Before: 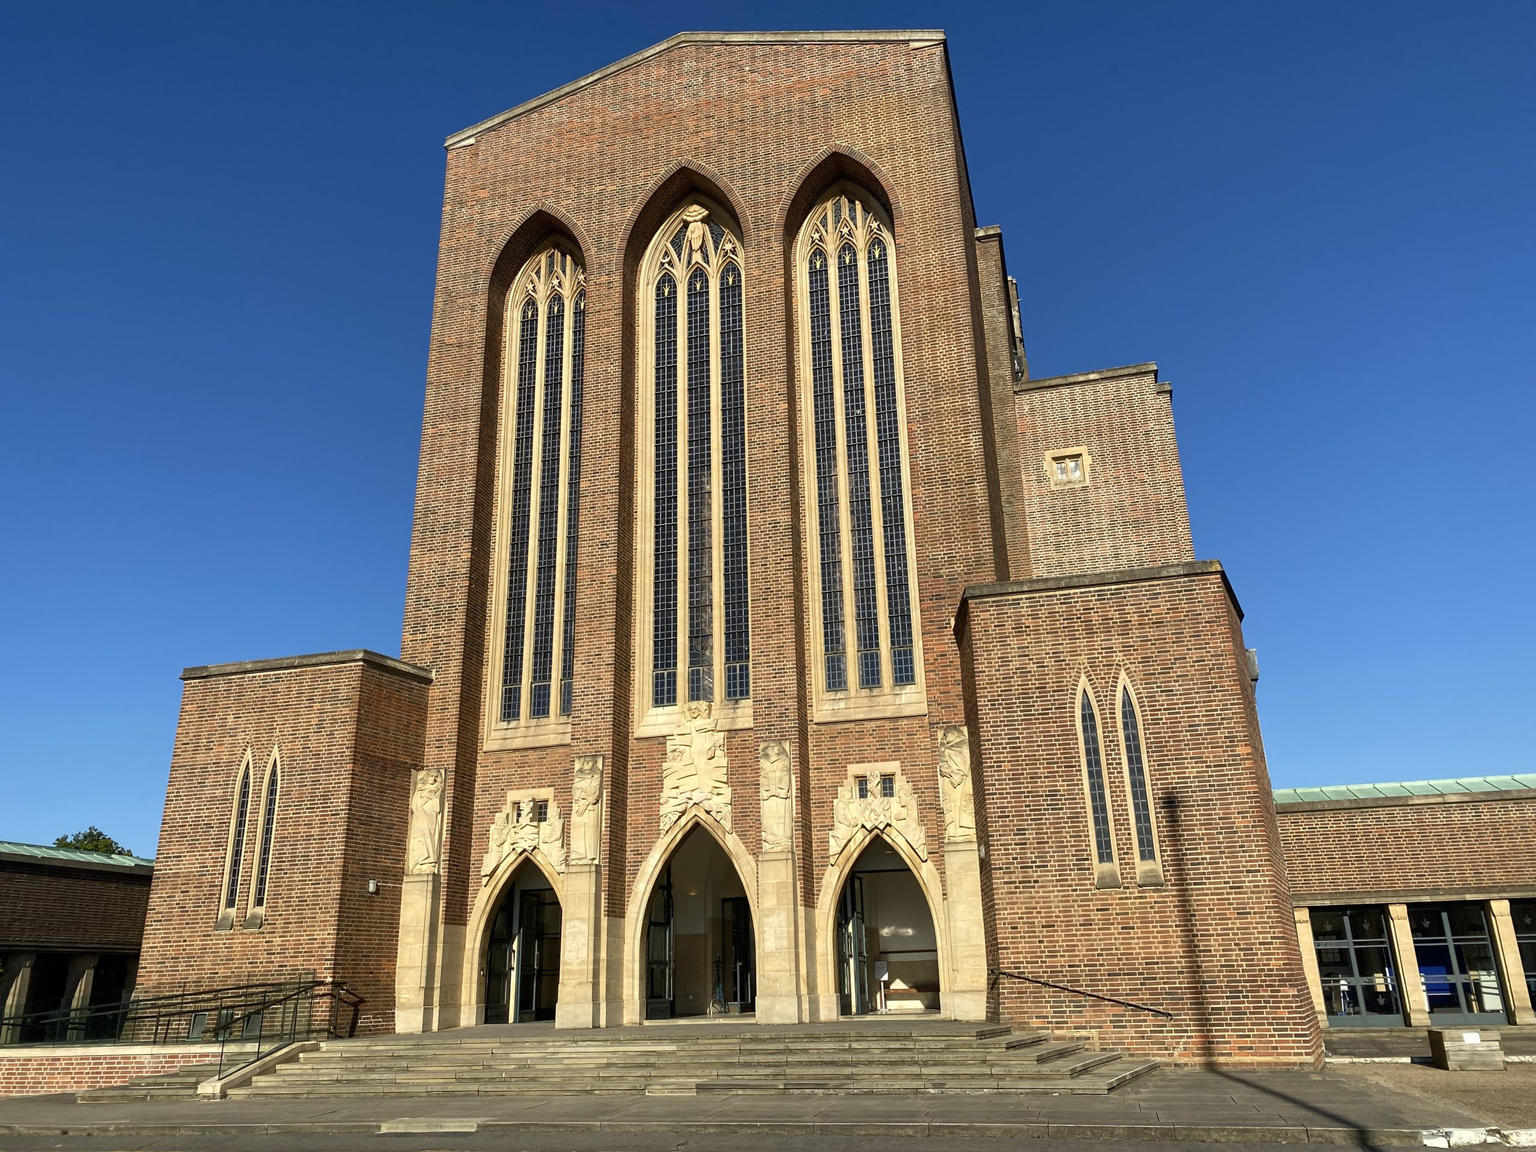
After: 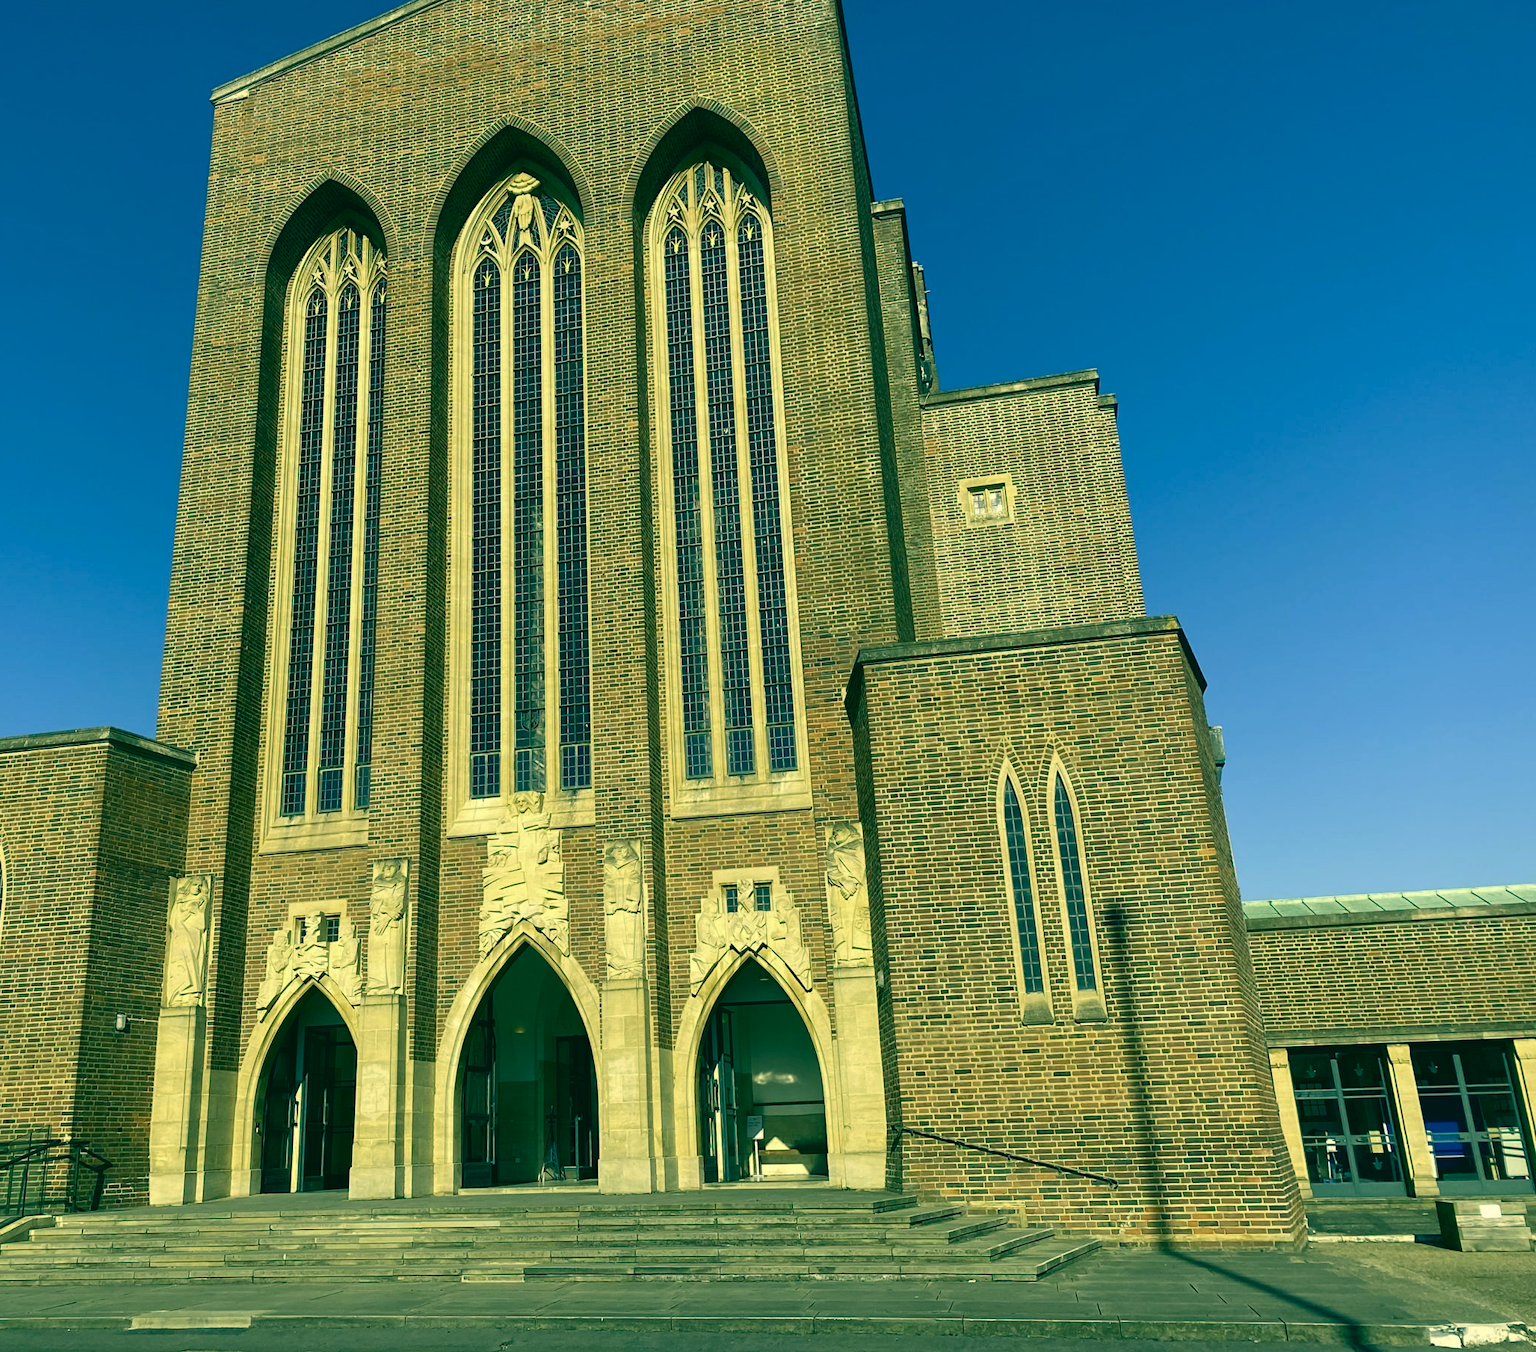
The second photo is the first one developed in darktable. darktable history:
white balance: red 0.931, blue 1.11
crop and rotate: left 17.959%, top 5.771%, right 1.742%
color correction: highlights a* 1.83, highlights b* 34.02, shadows a* -36.68, shadows b* -5.48
